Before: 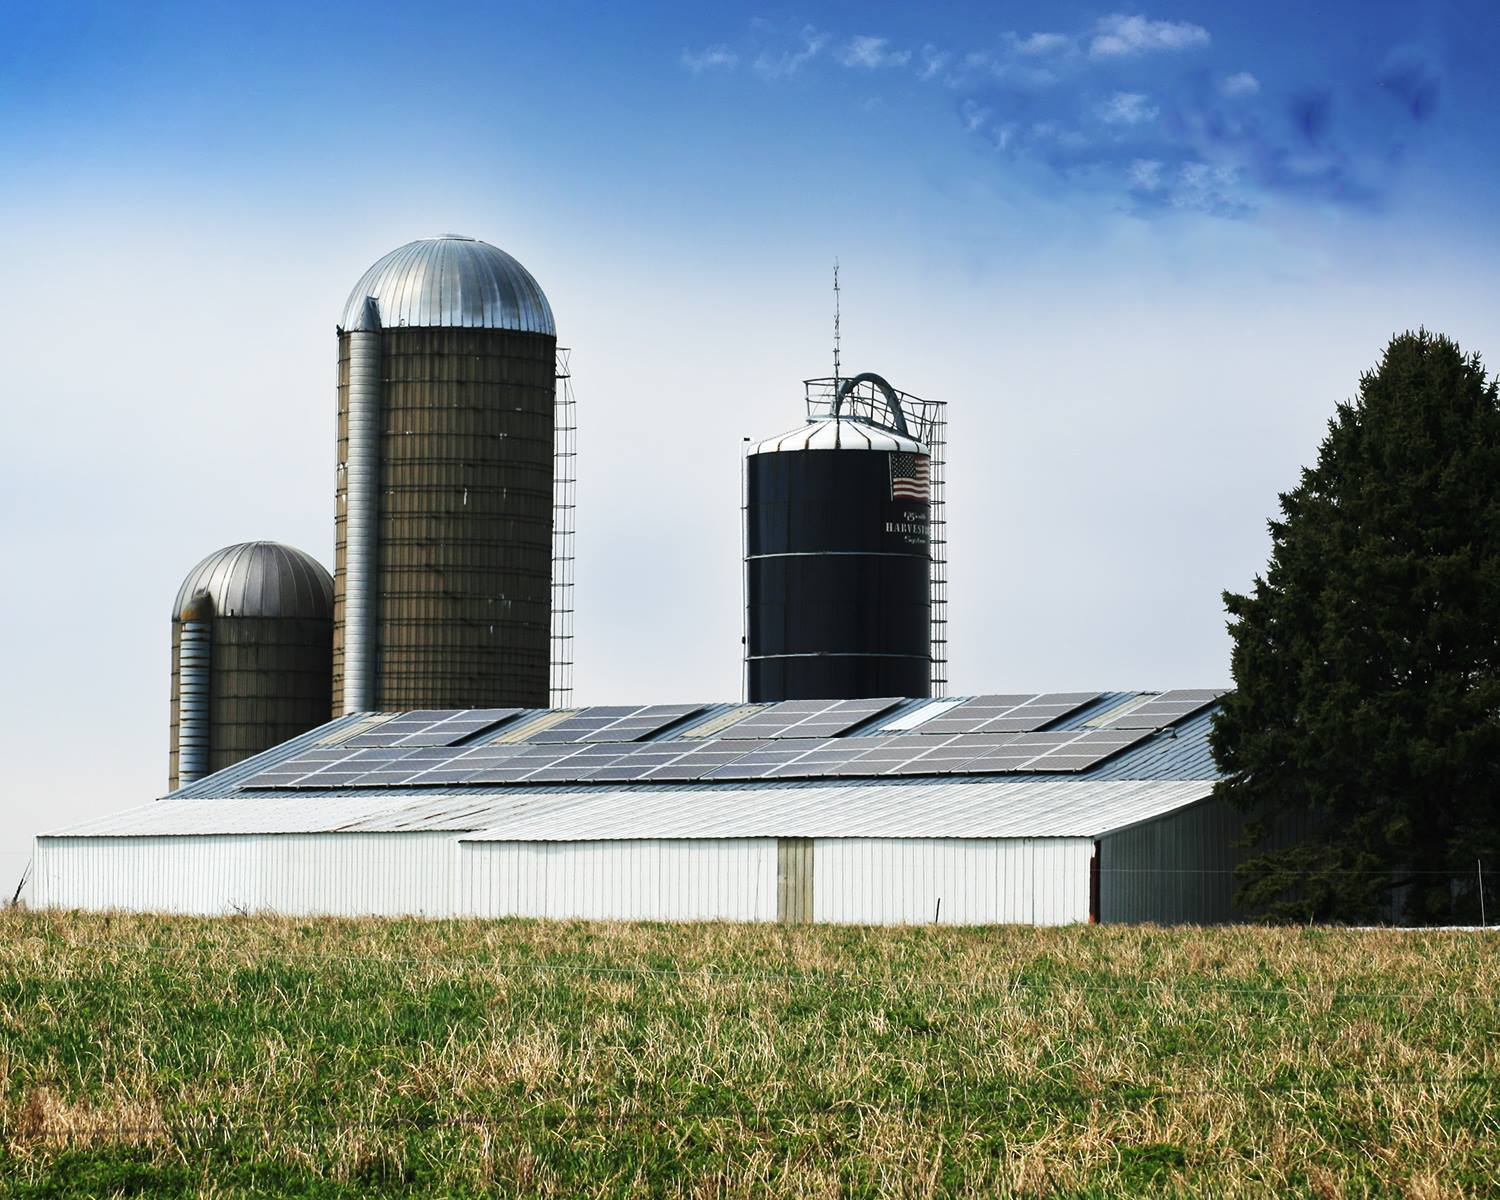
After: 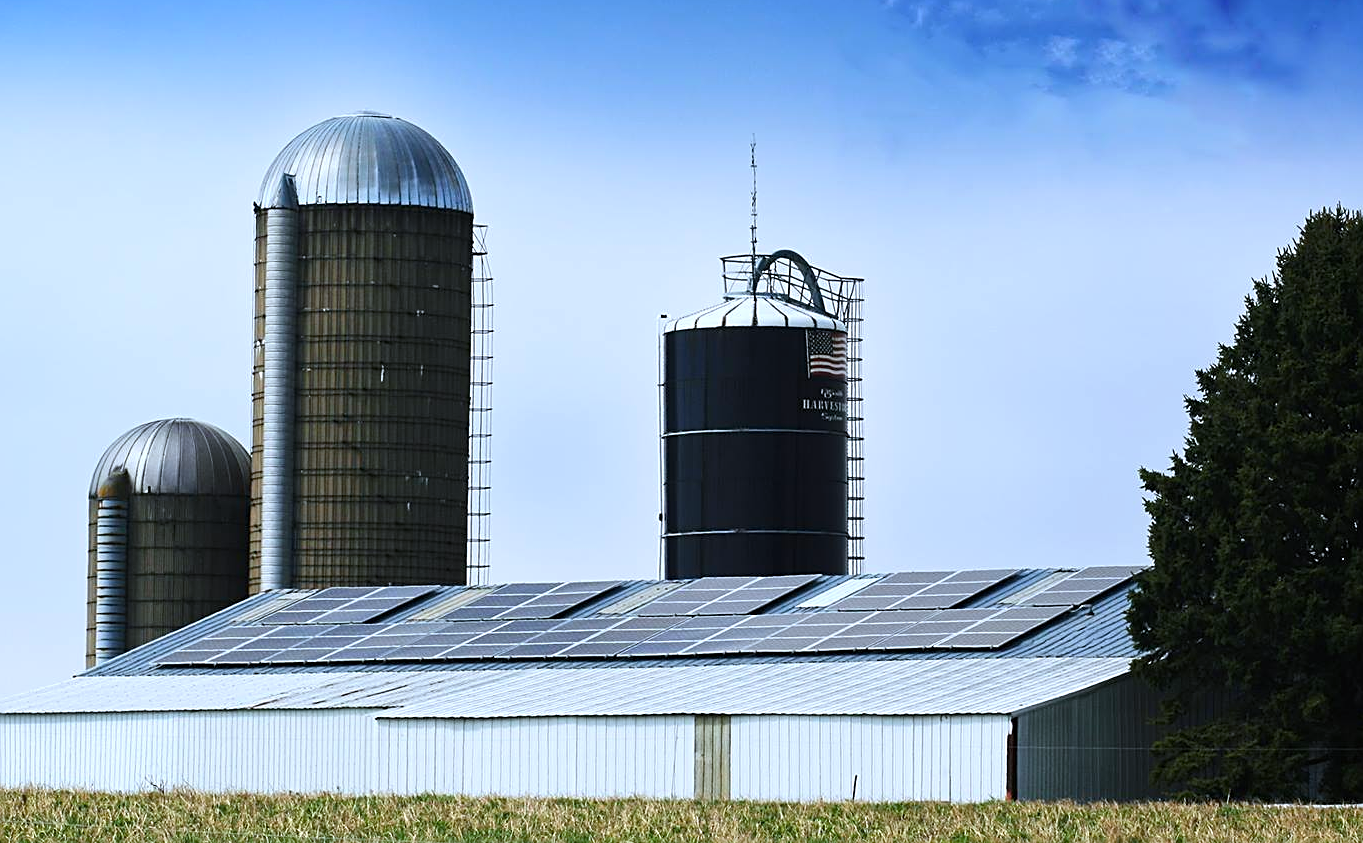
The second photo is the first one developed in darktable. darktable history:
sharpen: on, module defaults
color balance: output saturation 110%
white balance: red 0.931, blue 1.11
crop: left 5.596%, top 10.314%, right 3.534%, bottom 19.395%
